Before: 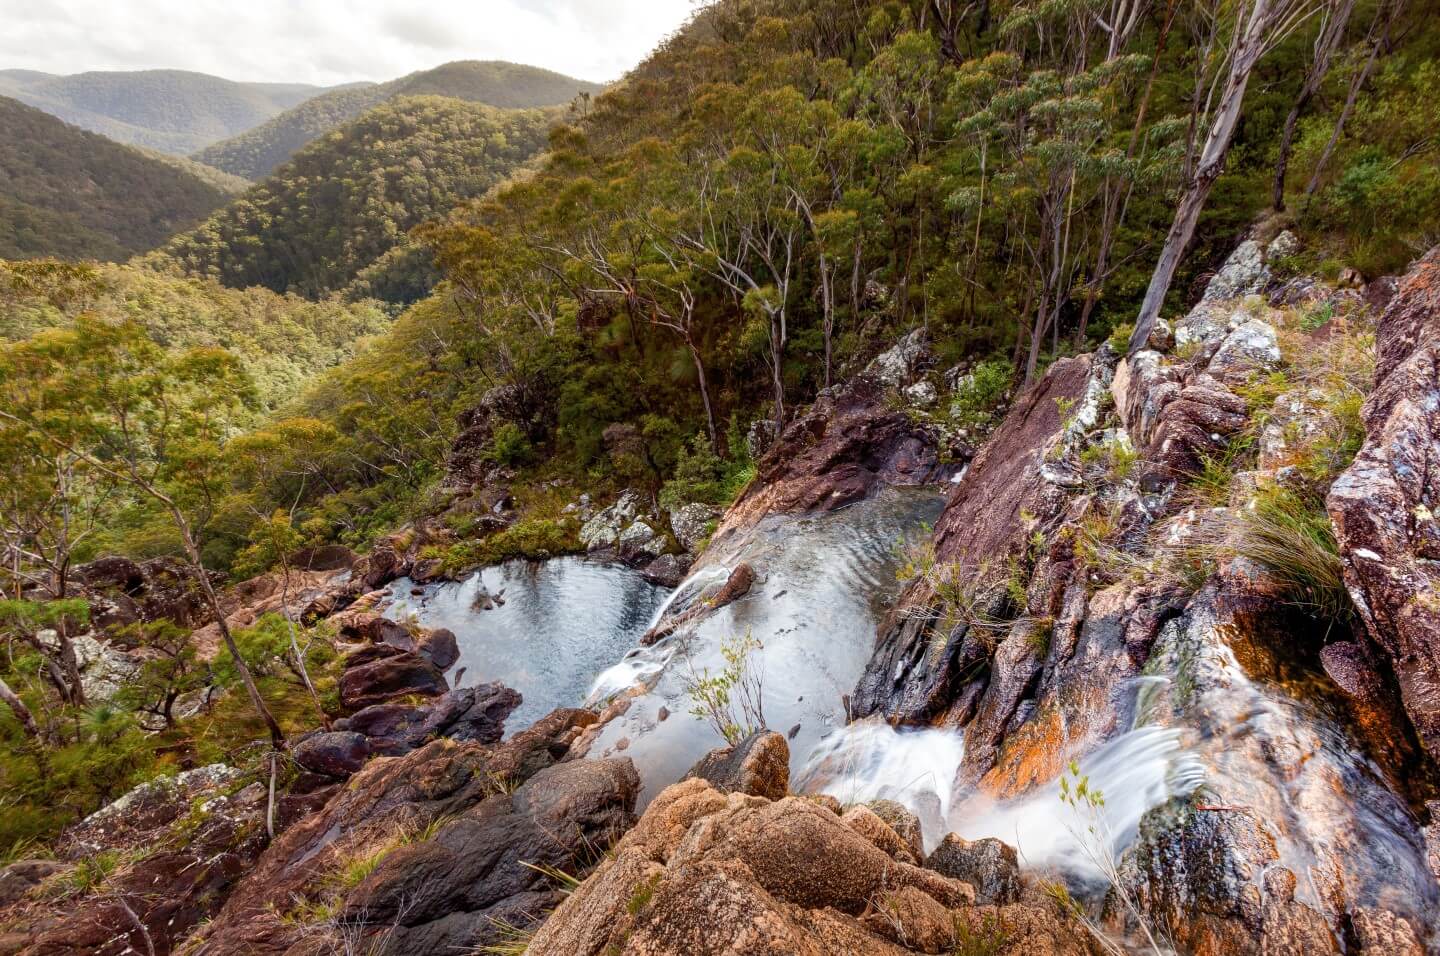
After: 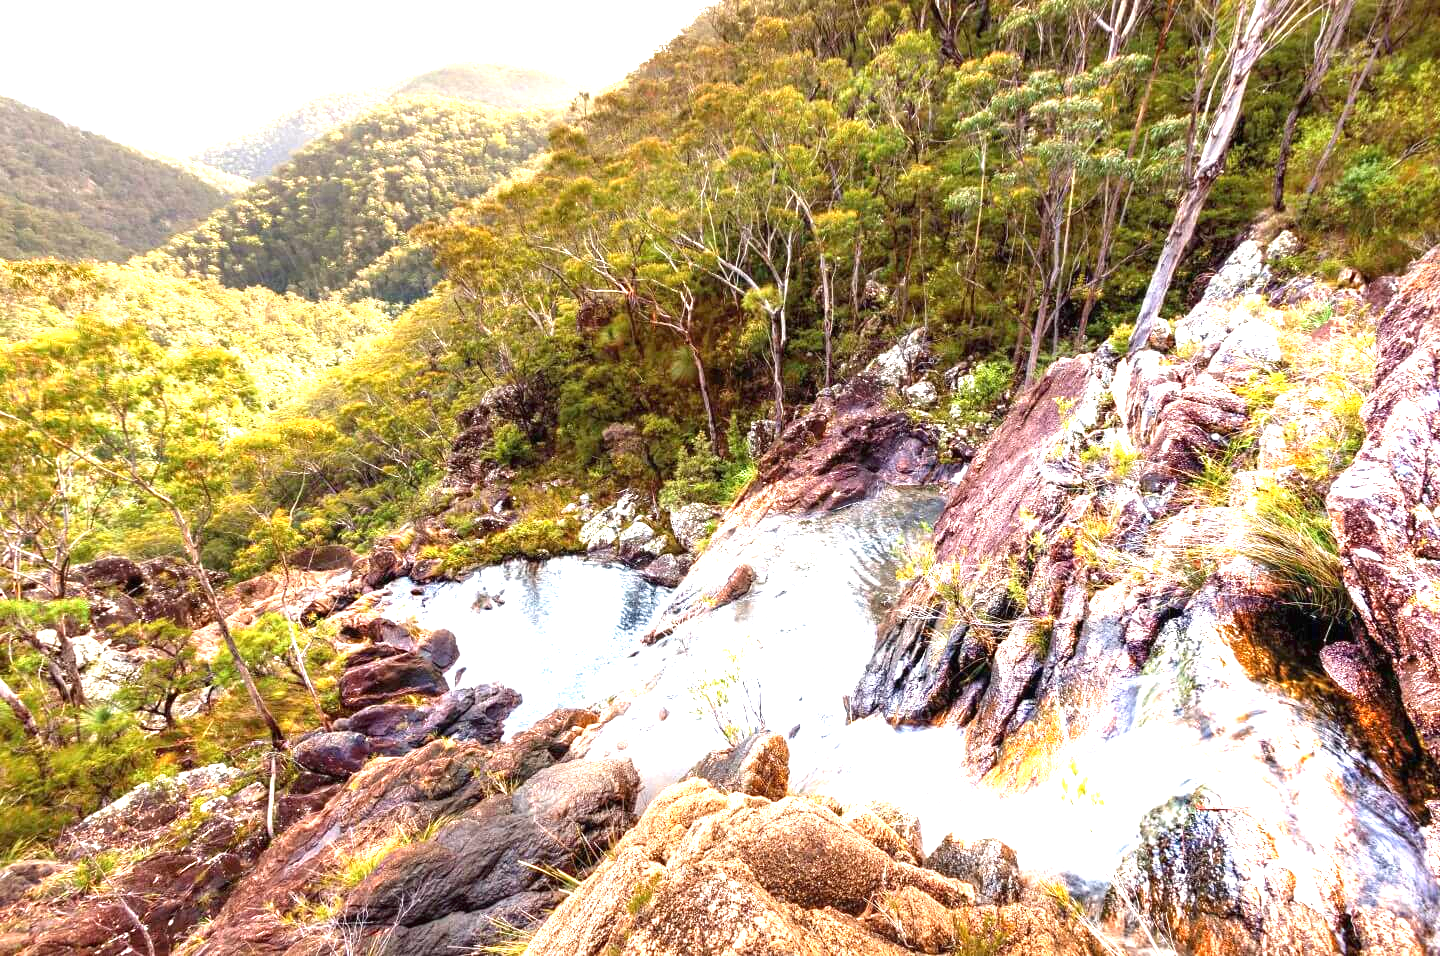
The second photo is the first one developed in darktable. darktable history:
exposure: black level correction 0, exposure 1.908 EV, compensate highlight preservation false
